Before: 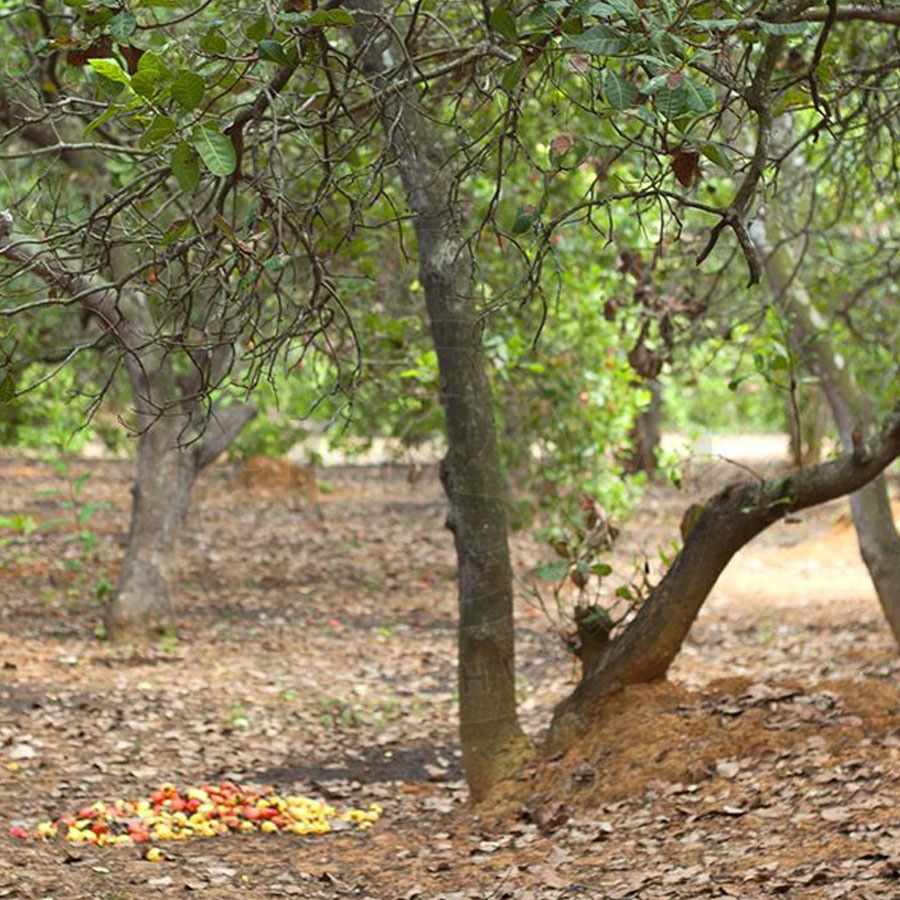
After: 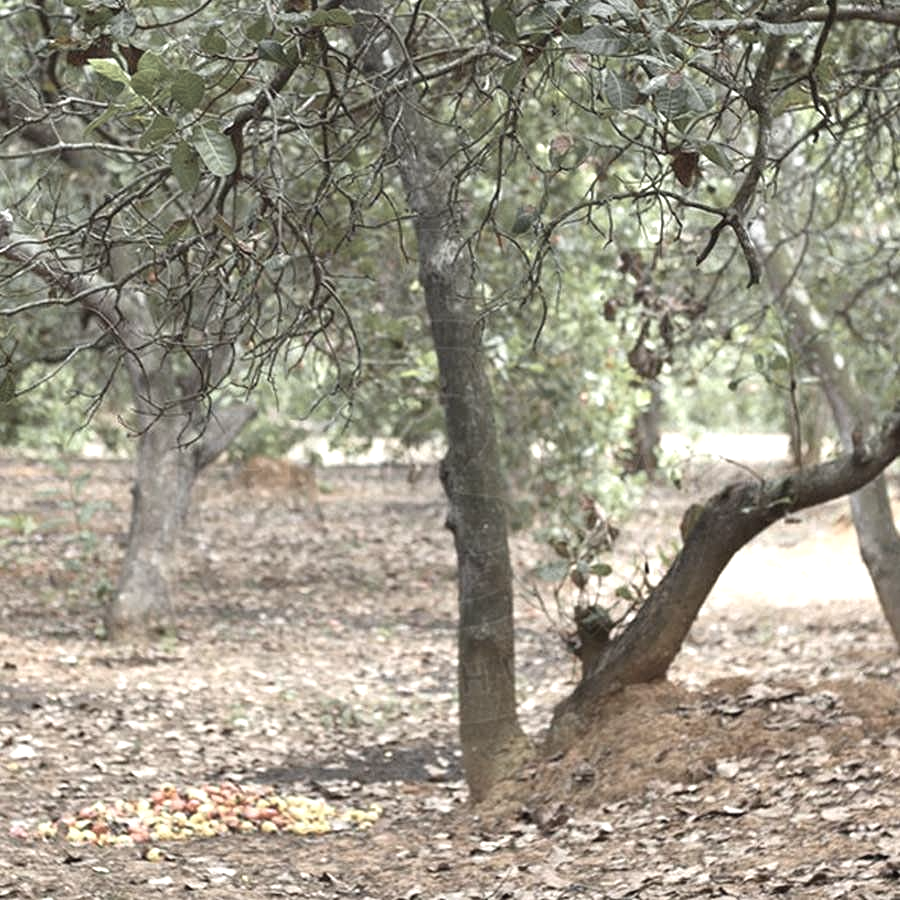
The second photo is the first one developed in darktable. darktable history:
exposure: black level correction 0, exposure 0.7 EV, compensate exposure bias true, compensate highlight preservation false
color zones: curves: ch0 [(0, 0.613) (0.01, 0.613) (0.245, 0.448) (0.498, 0.529) (0.642, 0.665) (0.879, 0.777) (0.99, 0.613)]; ch1 [(0, 0.035) (0.121, 0.189) (0.259, 0.197) (0.415, 0.061) (0.589, 0.022) (0.732, 0.022) (0.857, 0.026) (0.991, 0.053)]
